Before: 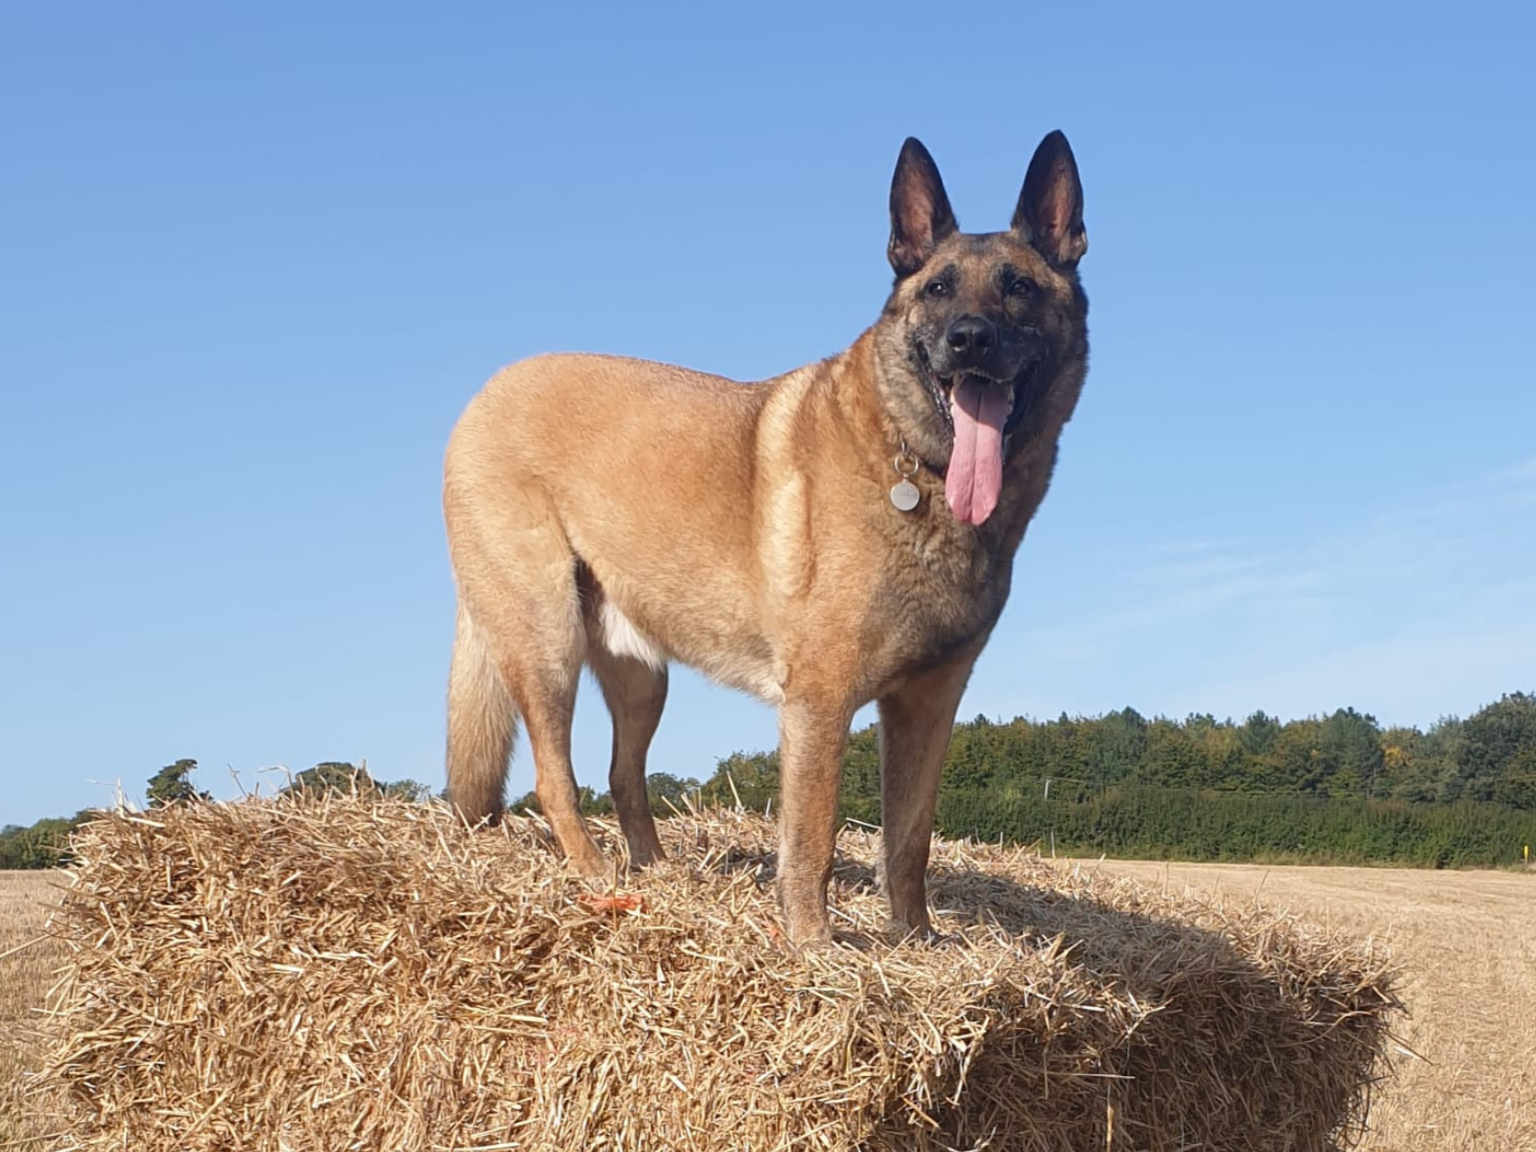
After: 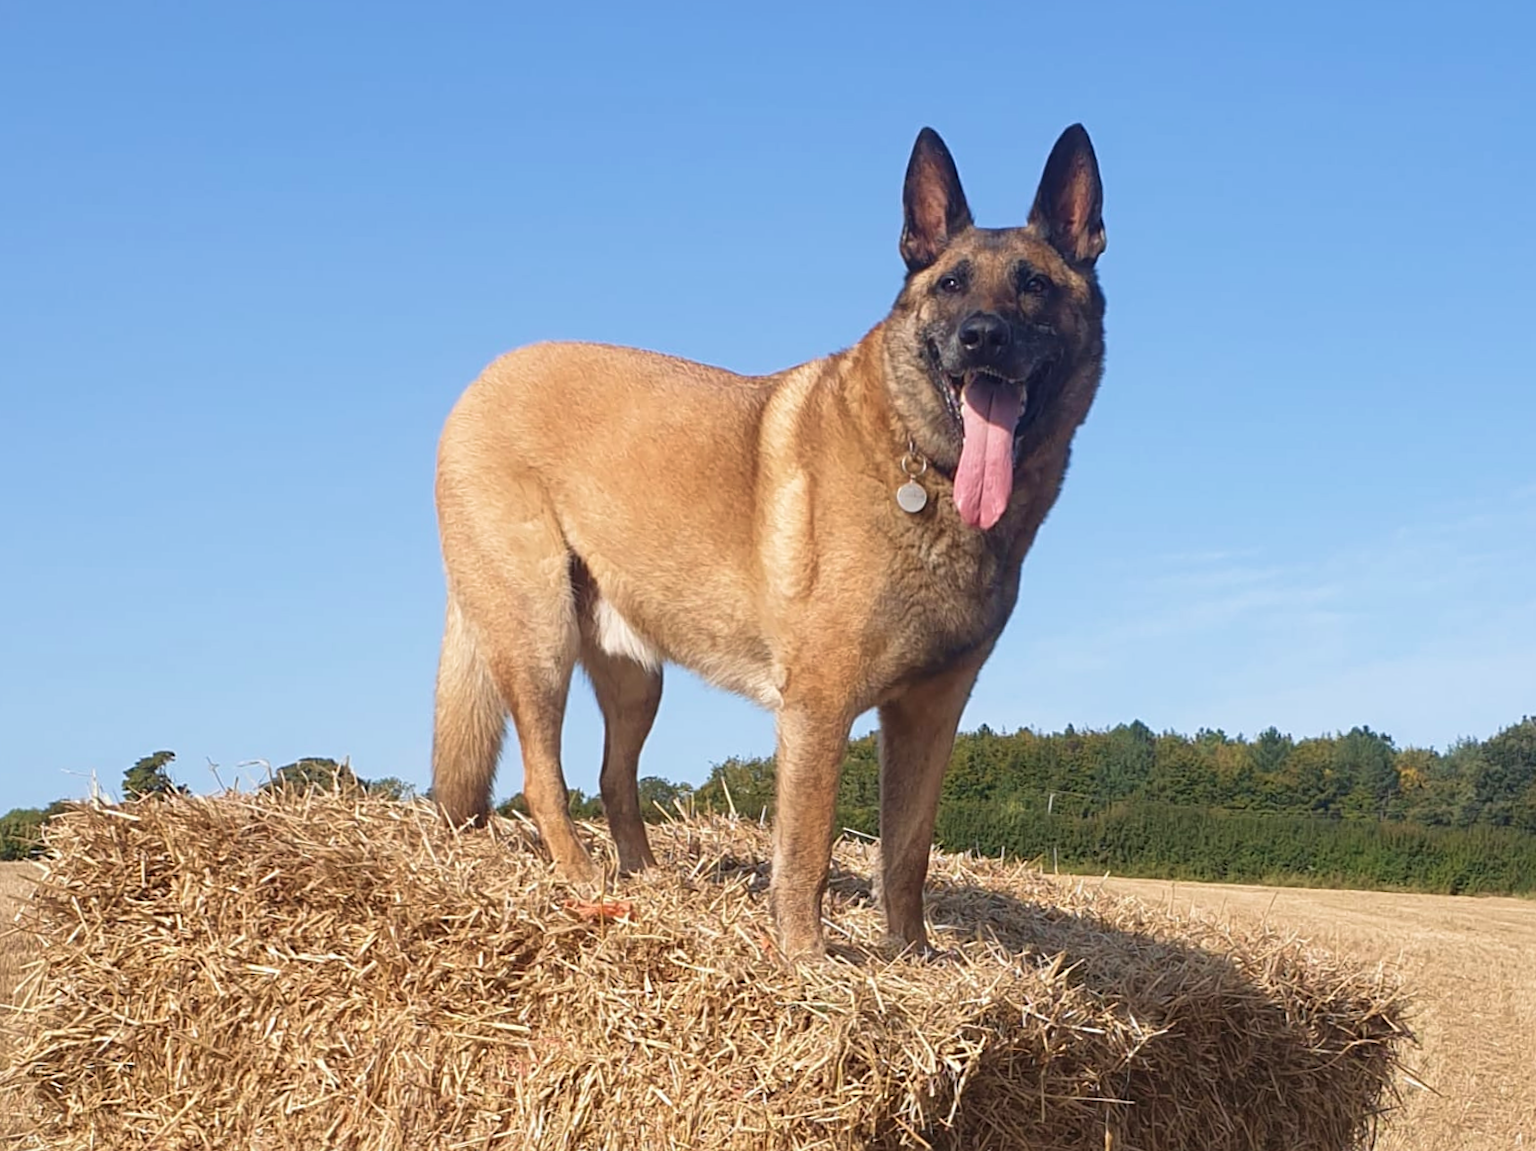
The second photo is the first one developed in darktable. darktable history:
crop and rotate: angle -1.36°
velvia: on, module defaults
sharpen: amount 0.203
